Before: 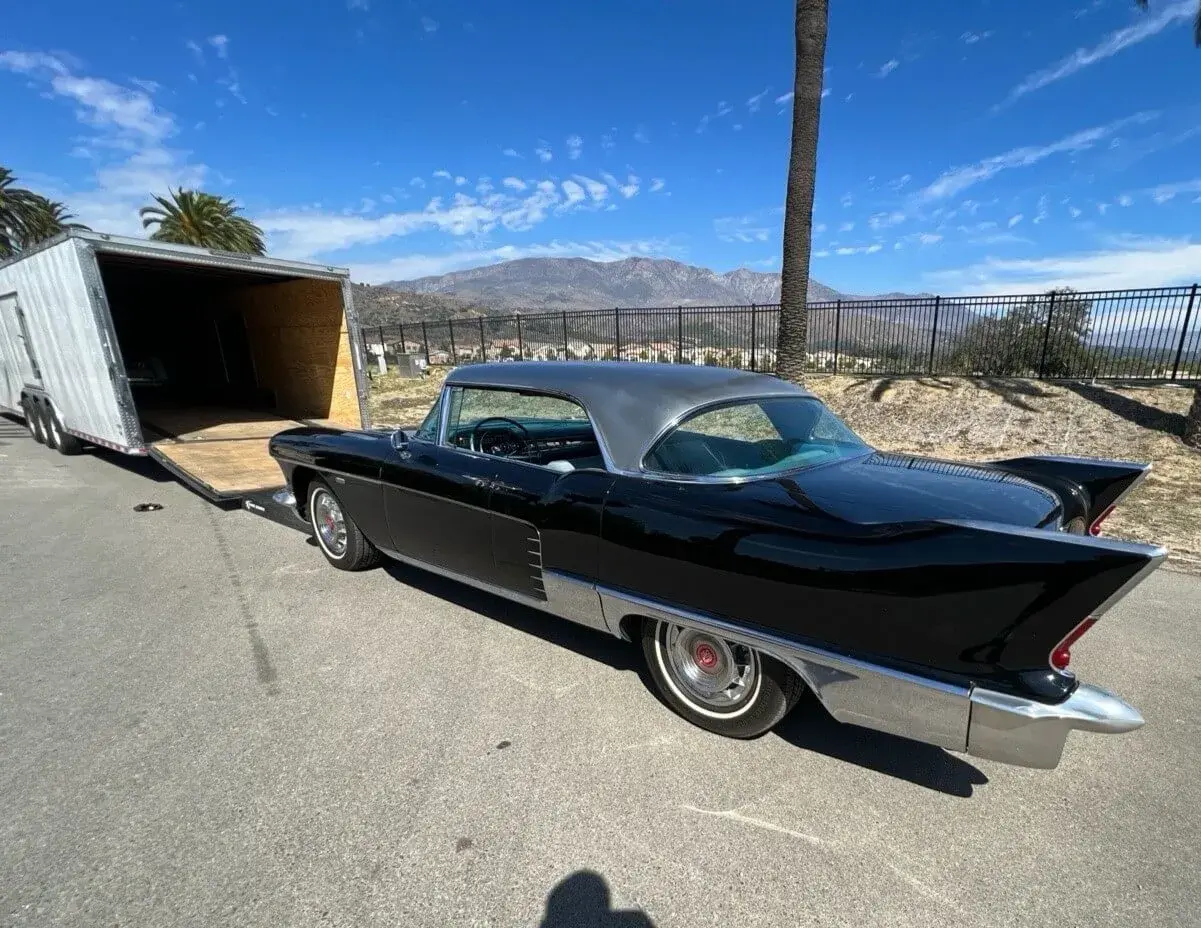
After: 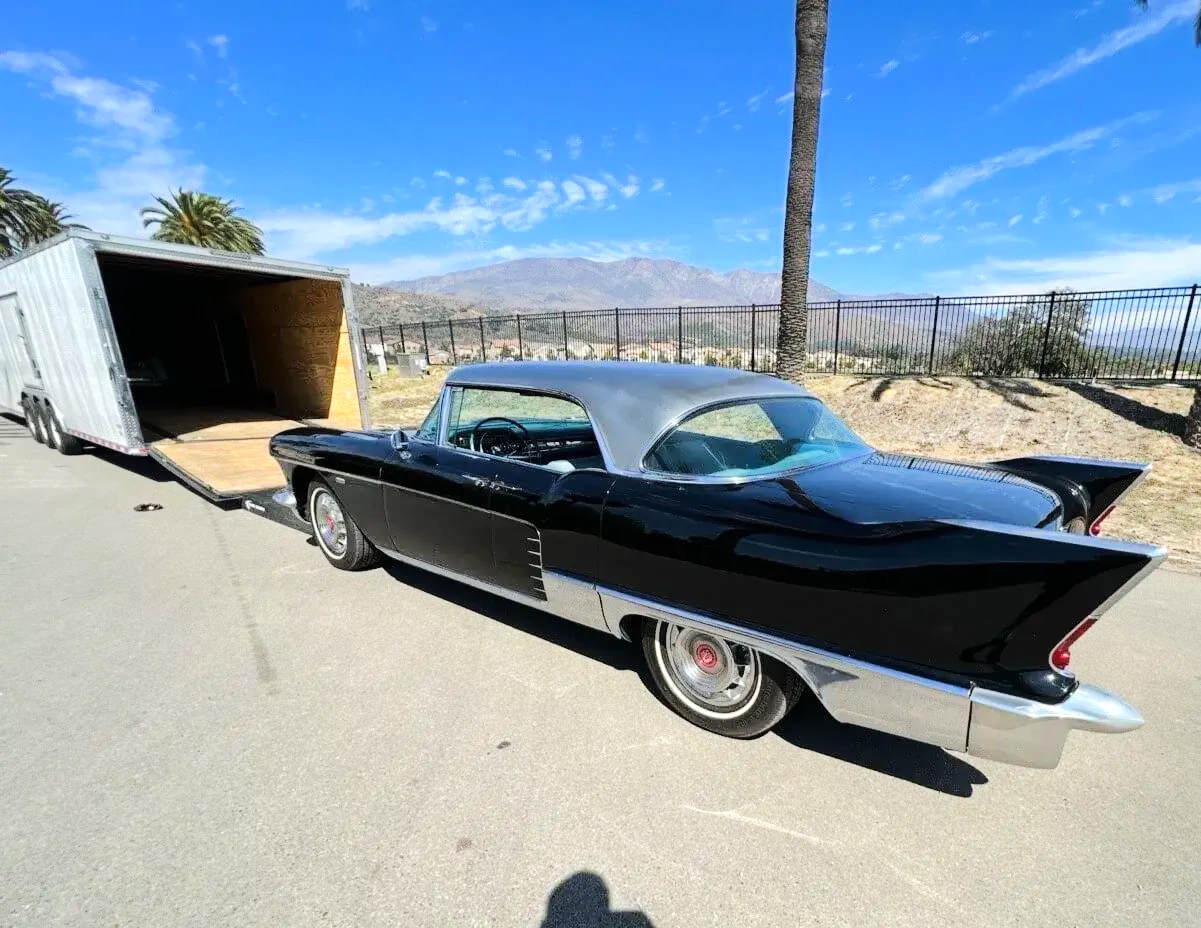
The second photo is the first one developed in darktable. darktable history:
tone equalizer: -7 EV 0.155 EV, -6 EV 0.603 EV, -5 EV 1.11 EV, -4 EV 1.34 EV, -3 EV 1.13 EV, -2 EV 0.6 EV, -1 EV 0.152 EV, edges refinement/feathering 500, mask exposure compensation -1.57 EV, preserve details no
